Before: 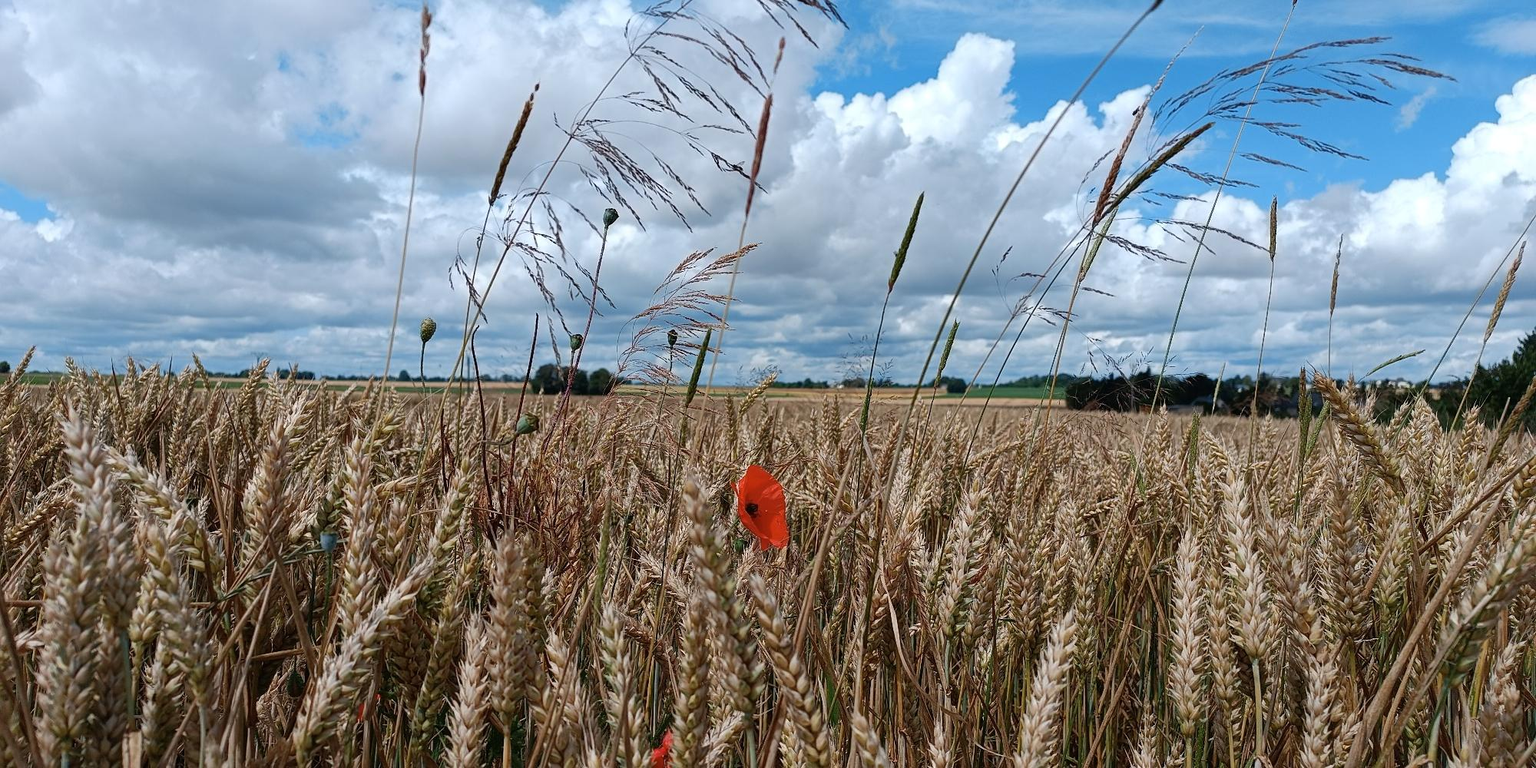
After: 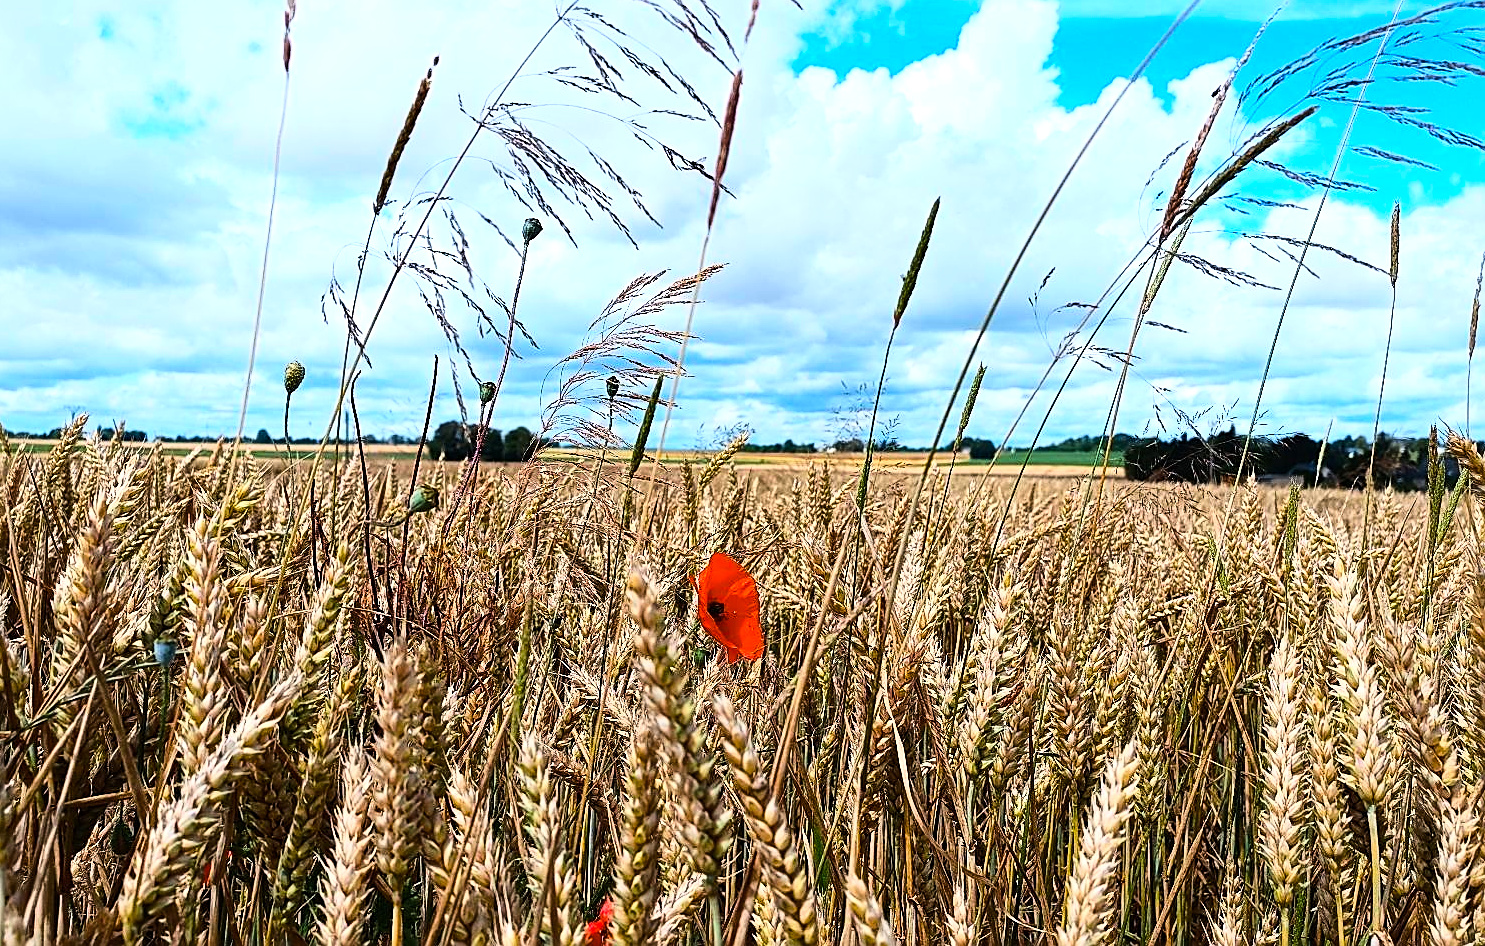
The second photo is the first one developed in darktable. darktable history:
crop and rotate: left 13.157%, top 5.308%, right 12.548%
sharpen: on, module defaults
color balance rgb: perceptual saturation grading › global saturation 30.785%, perceptual brilliance grading › global brilliance -5.329%, perceptual brilliance grading › highlights 25.117%, perceptual brilliance grading › mid-tones 7.381%, perceptual brilliance grading › shadows -5.092%, global vibrance 20%
base curve: curves: ch0 [(0, 0) (0.028, 0.03) (0.121, 0.232) (0.46, 0.748) (0.859, 0.968) (1, 1)]
